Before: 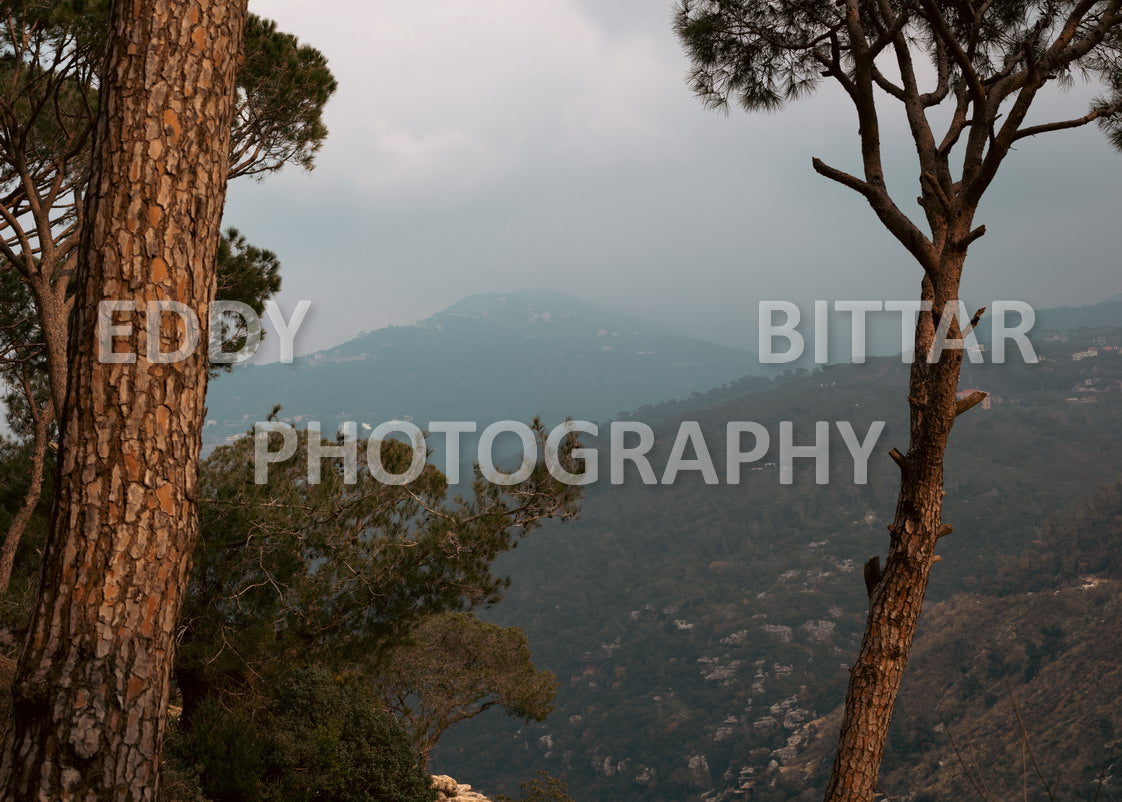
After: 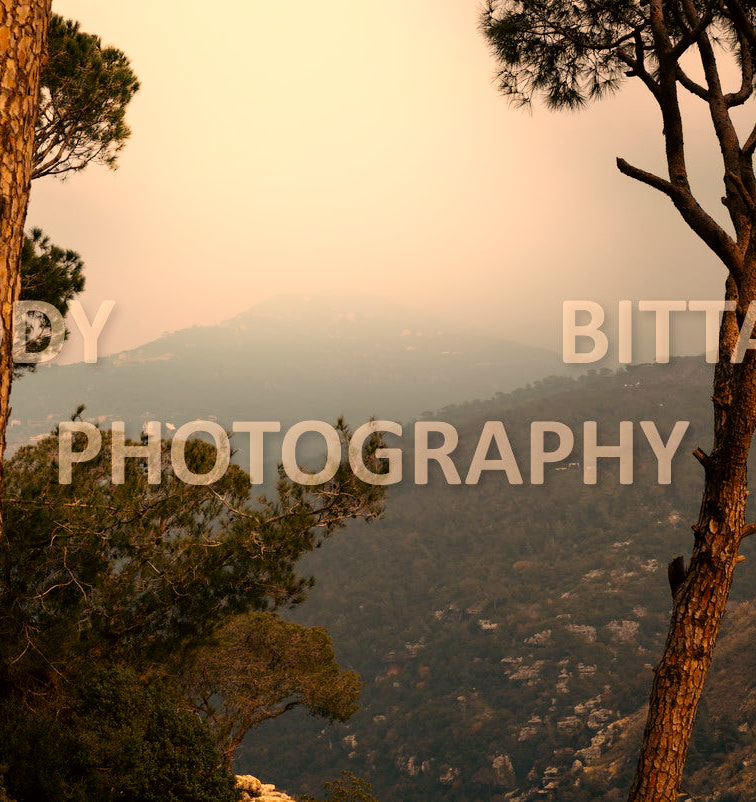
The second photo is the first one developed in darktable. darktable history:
shadows and highlights: shadows -20.88, highlights 99.76, soften with gaussian
tone curve: curves: ch0 [(0, 0) (0.004, 0.001) (0.133, 0.112) (0.325, 0.362) (0.832, 0.893) (1, 1)], preserve colors none
color correction: highlights a* 14.95, highlights b* 31.09
crop and rotate: left 17.54%, right 15.076%
